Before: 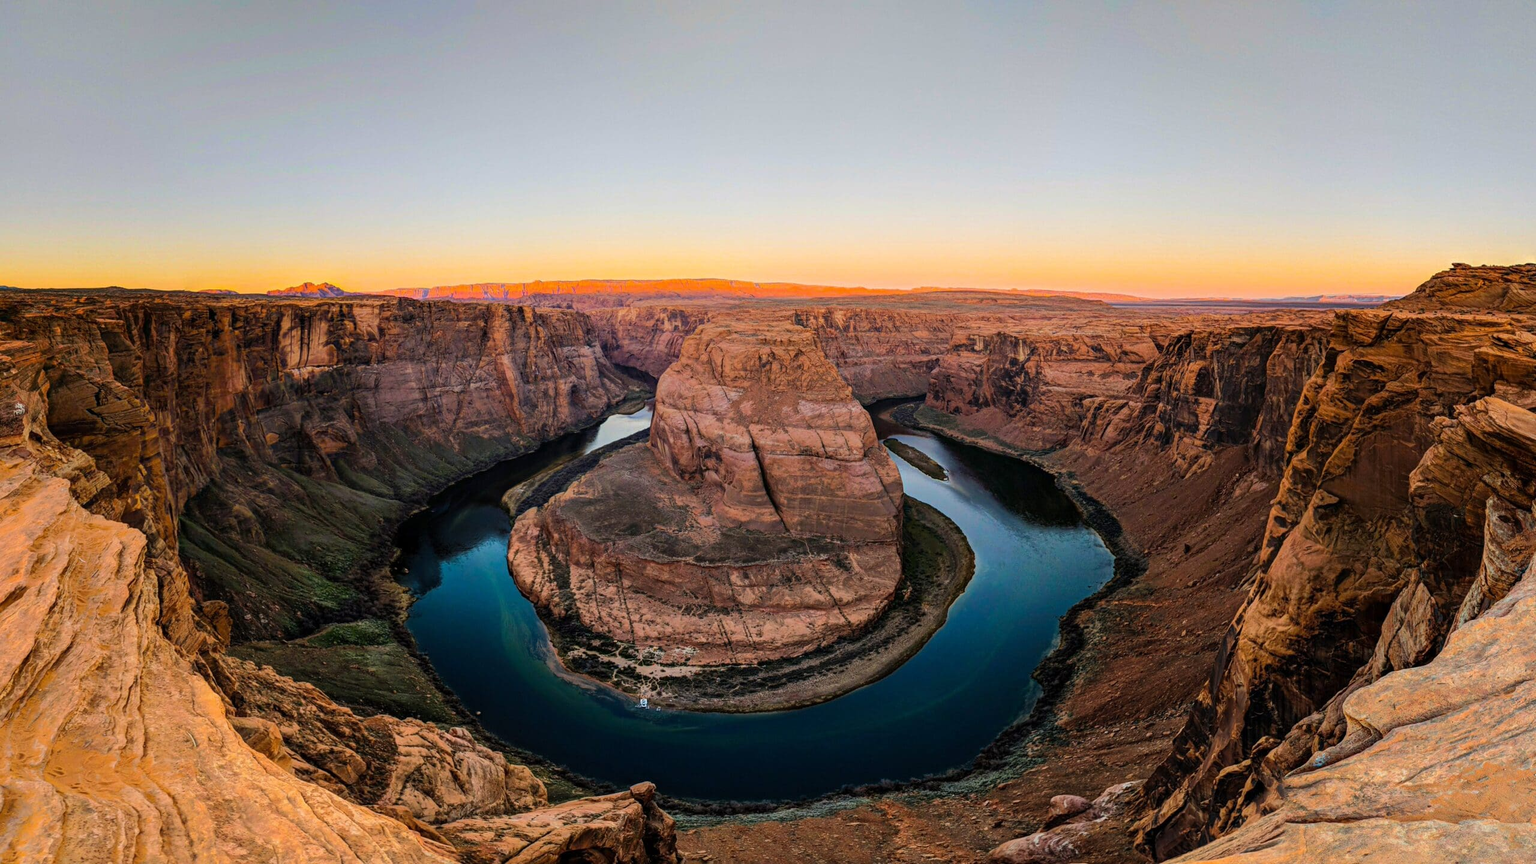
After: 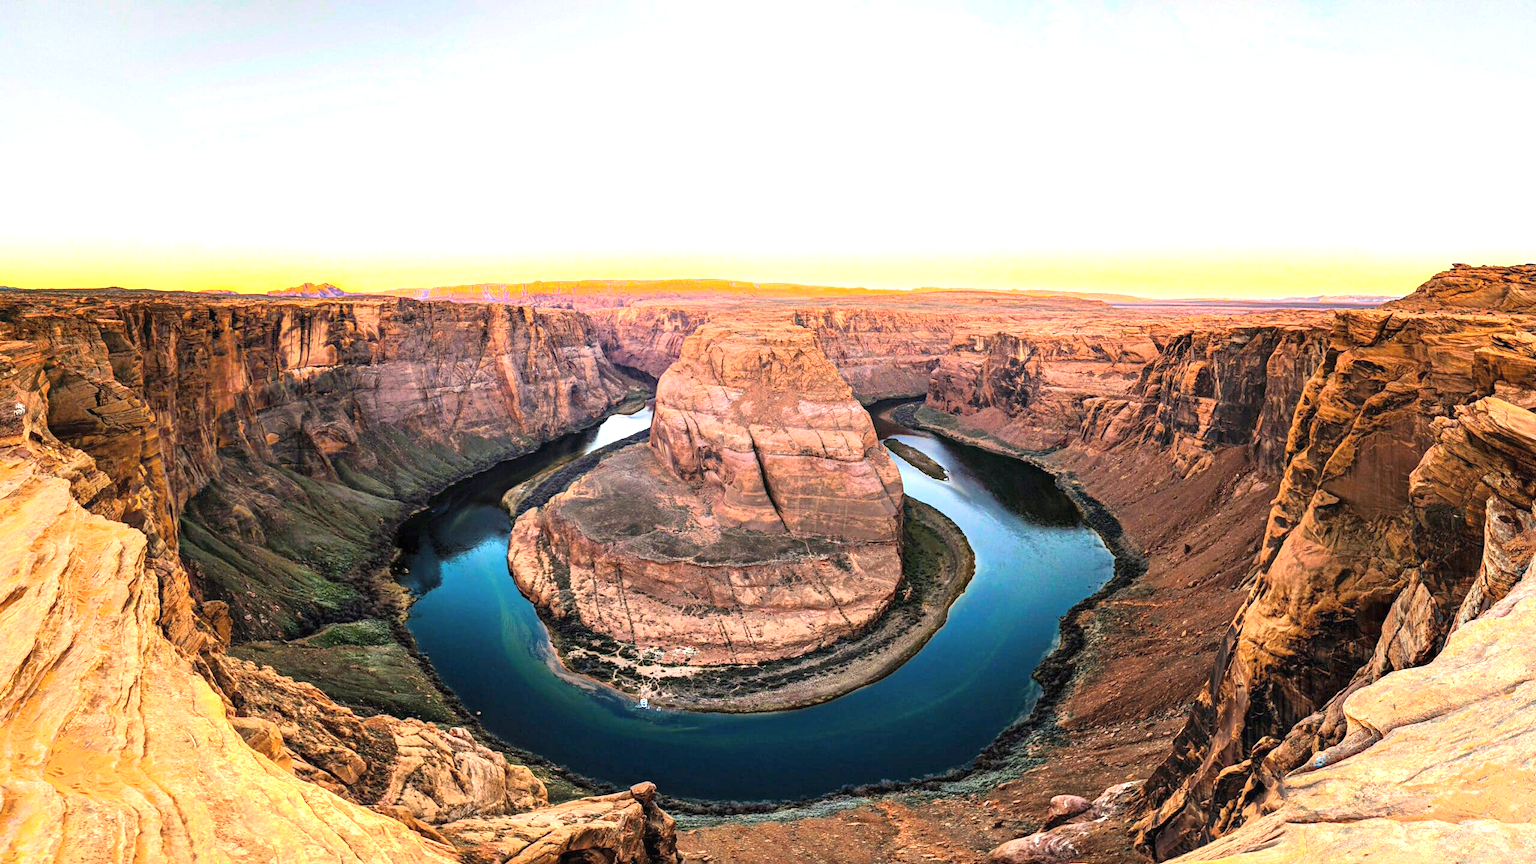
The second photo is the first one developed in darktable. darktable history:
color zones: curves: ch0 [(0.25, 0.5) (0.428, 0.473) (0.75, 0.5)]; ch1 [(0.243, 0.479) (0.398, 0.452) (0.75, 0.5)]
exposure: black level correction 0, exposure 1.3 EV, compensate exposure bias true, compensate highlight preservation false
contrast brightness saturation: contrast 0.05, brightness 0.06, saturation 0.01
